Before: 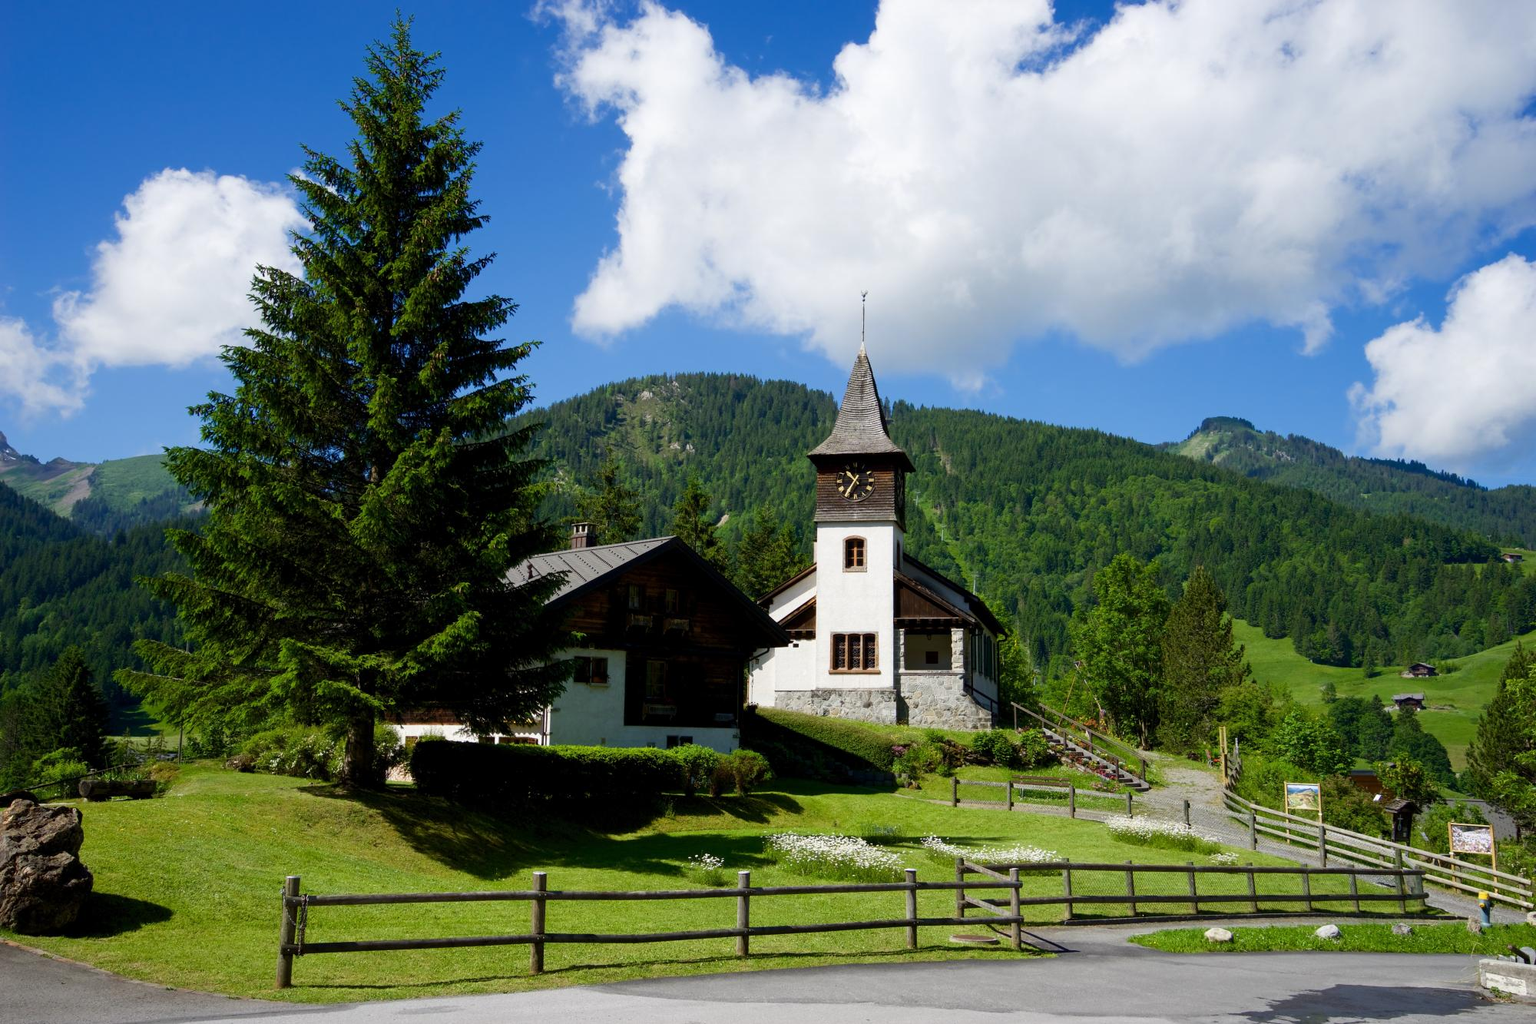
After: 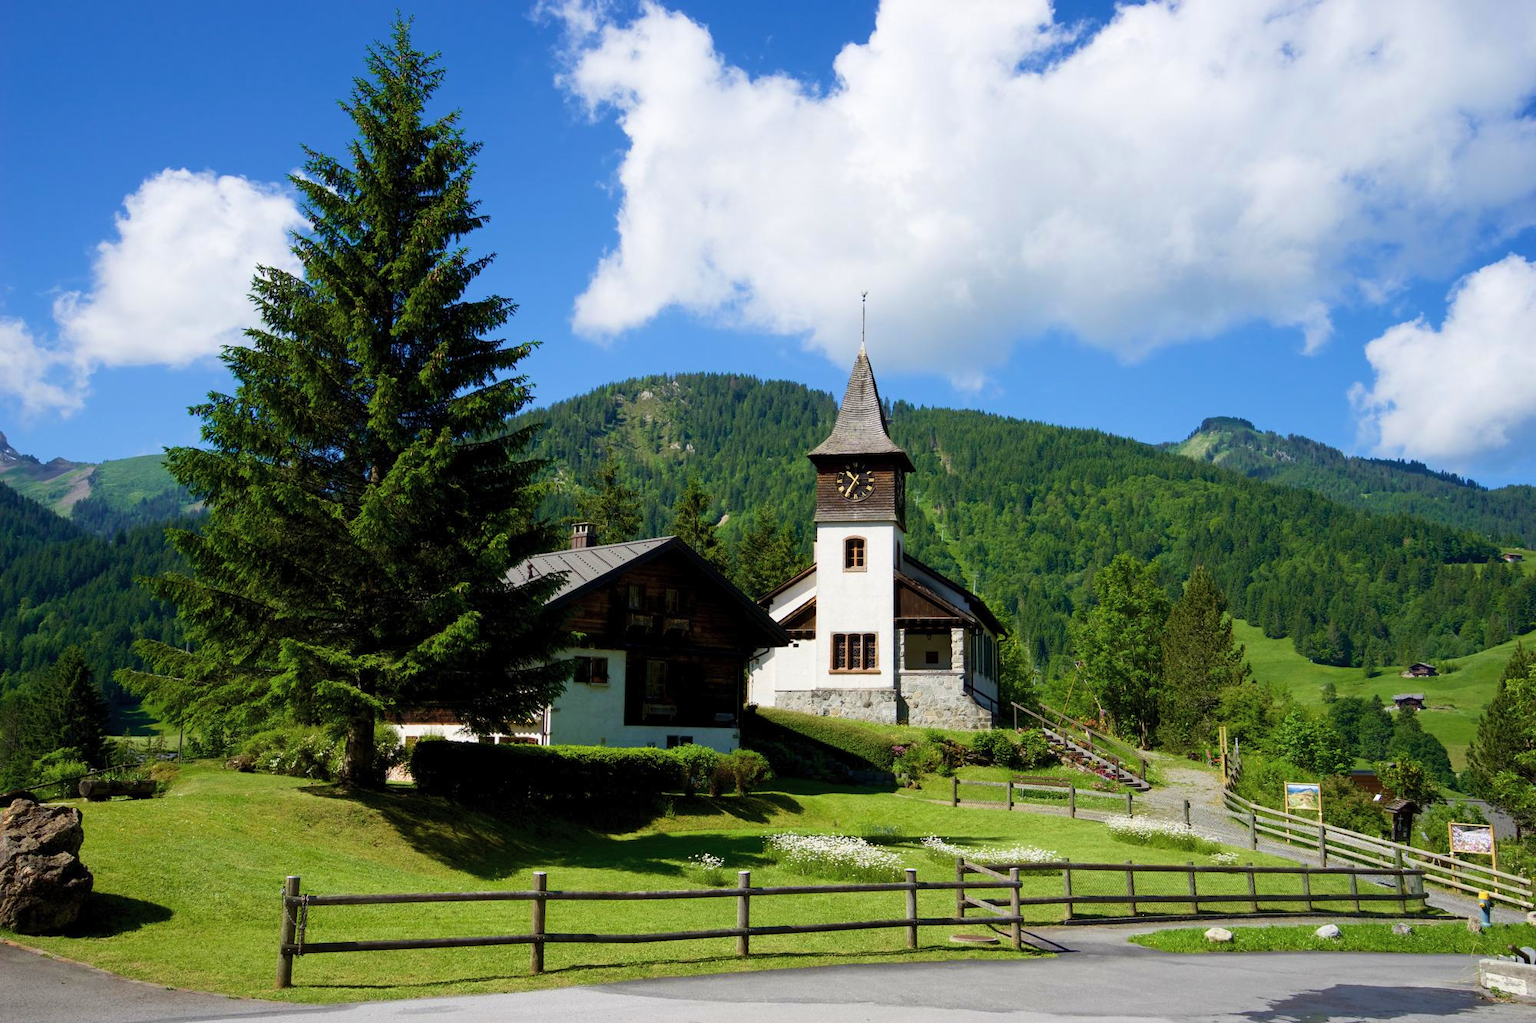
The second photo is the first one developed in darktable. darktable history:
contrast brightness saturation: contrast 0.053, brightness 0.063, saturation 0.012
velvia: on, module defaults
